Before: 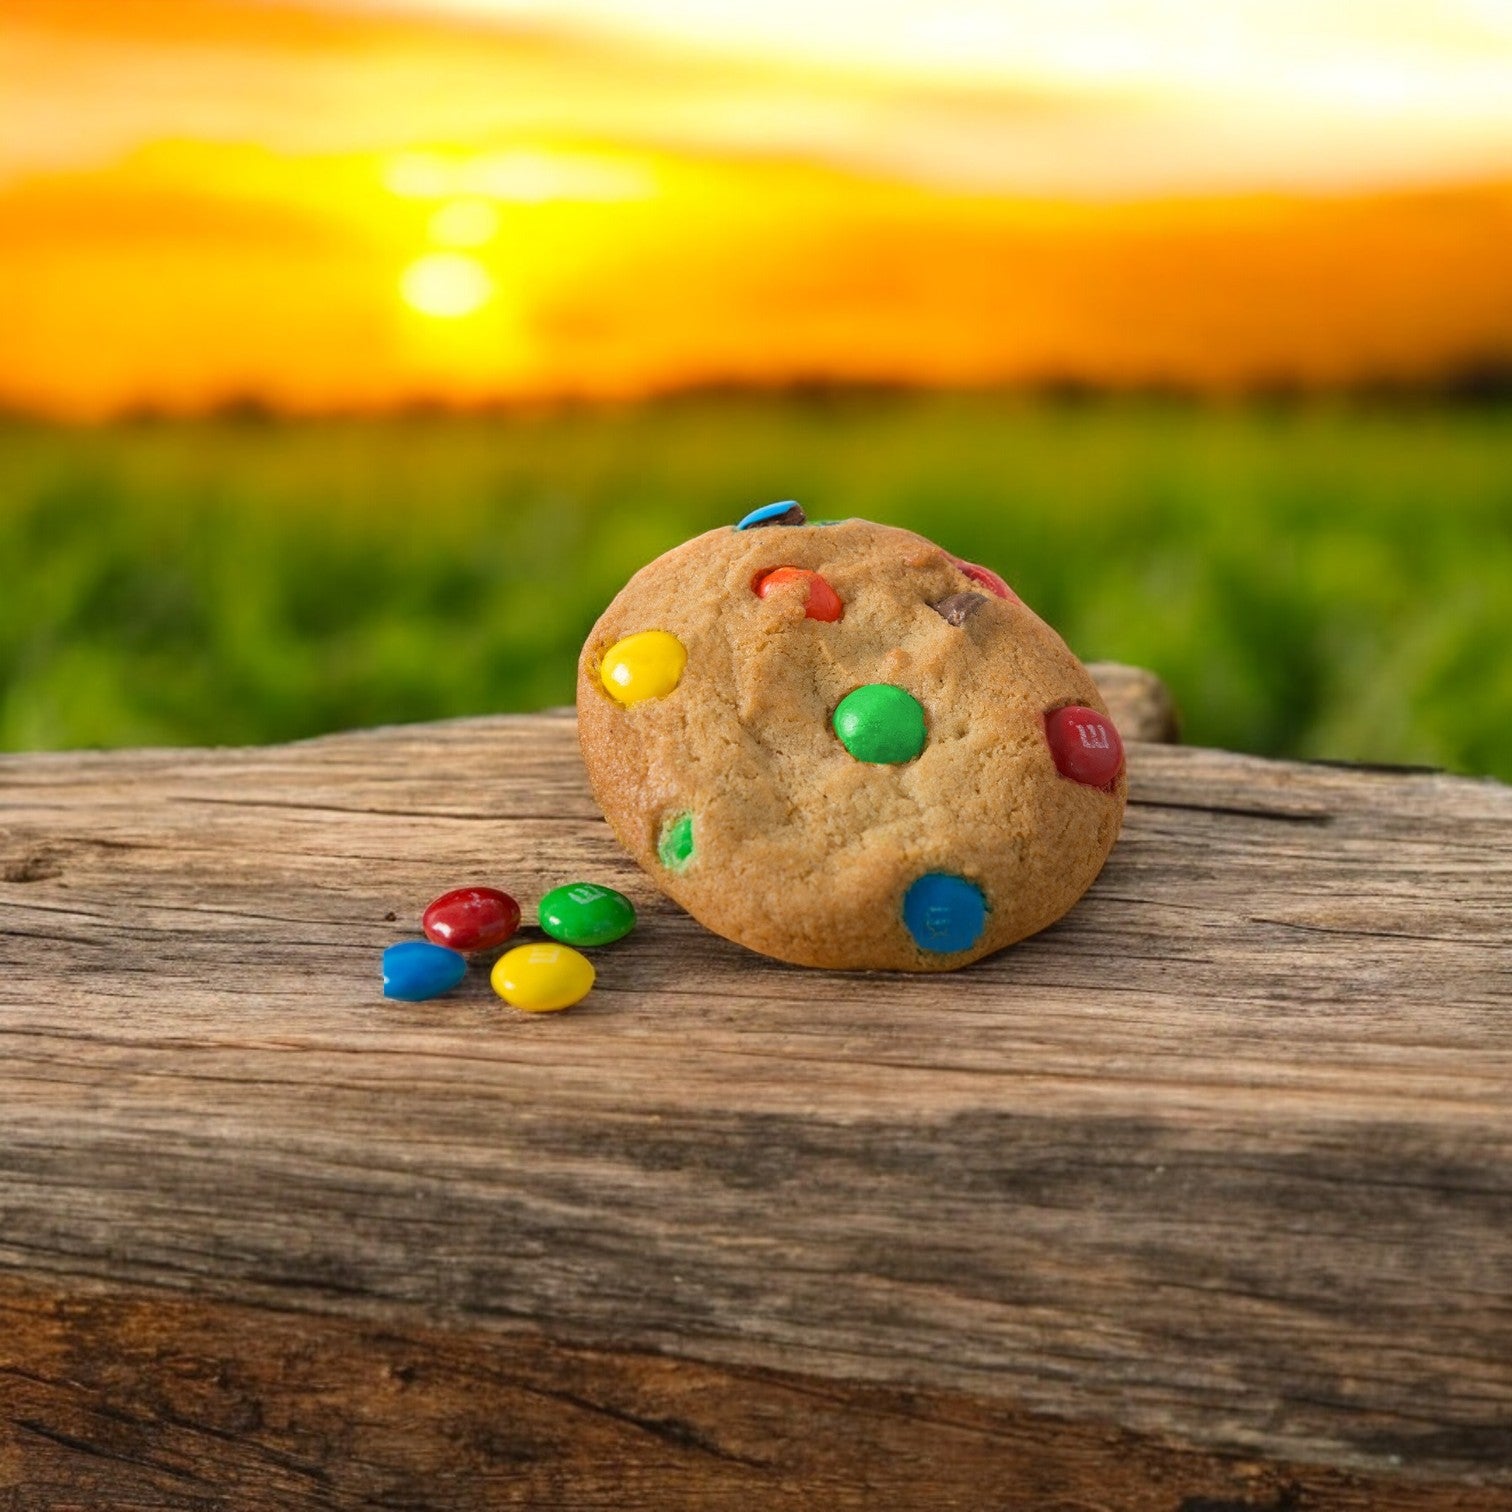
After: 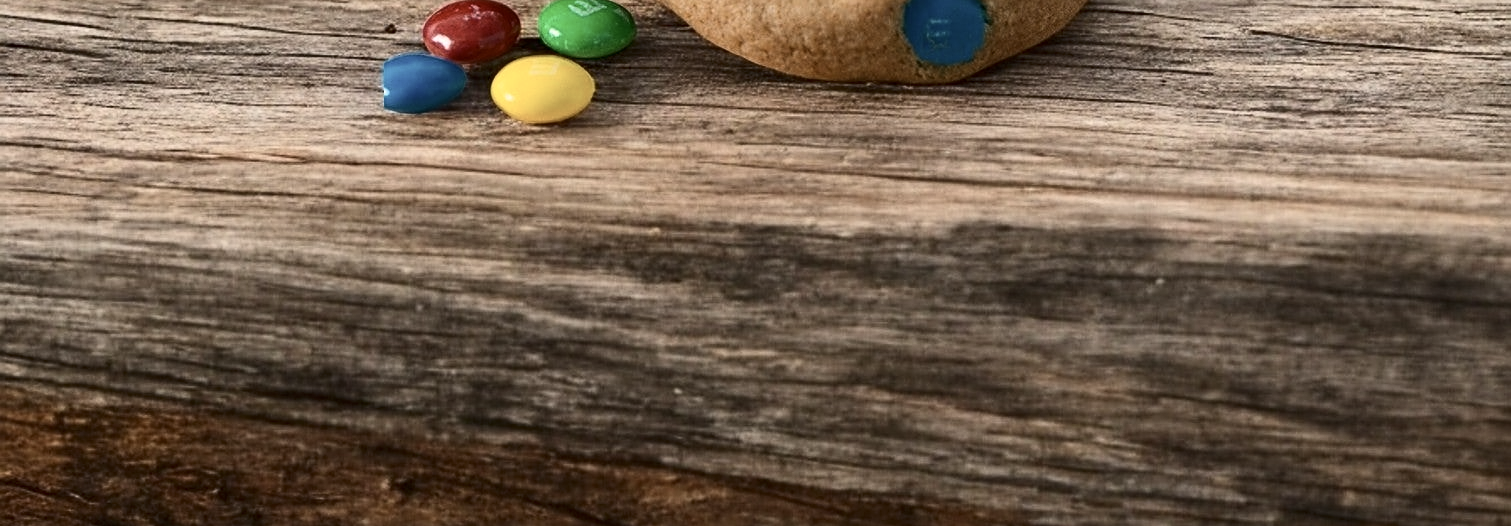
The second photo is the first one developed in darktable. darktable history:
crop and rotate: top 58.82%, bottom 6.357%
contrast brightness saturation: contrast 0.249, saturation -0.305
sharpen: on, module defaults
